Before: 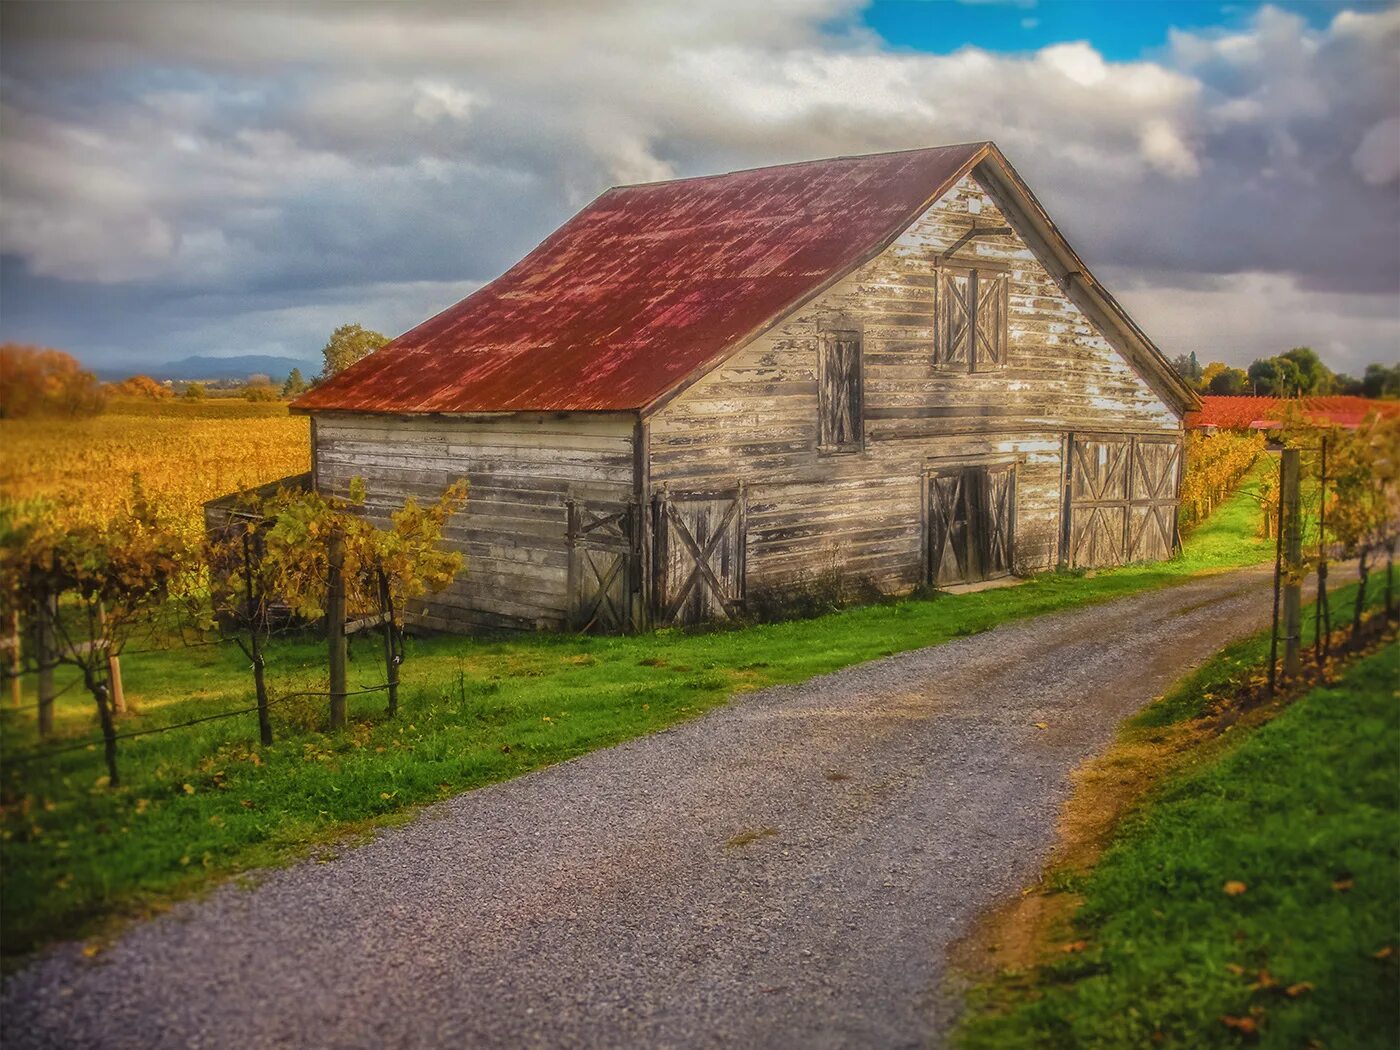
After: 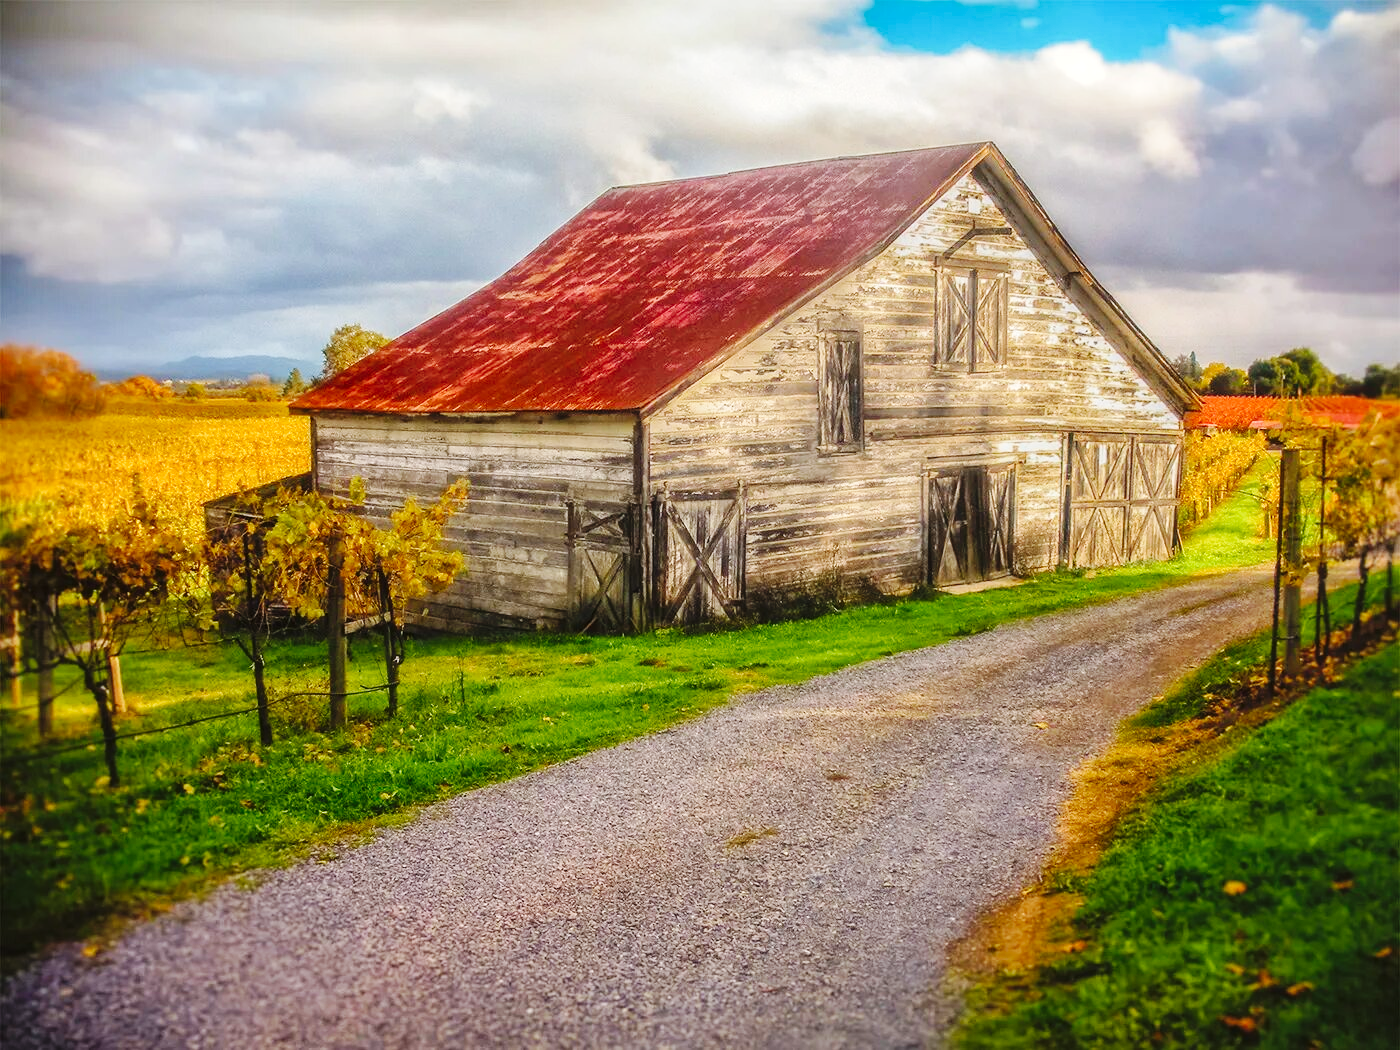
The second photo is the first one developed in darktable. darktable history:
exposure: exposure 0.299 EV, compensate highlight preservation false
base curve: curves: ch0 [(0, 0) (0.036, 0.025) (0.121, 0.166) (0.206, 0.329) (0.605, 0.79) (1, 1)], preserve colors none
